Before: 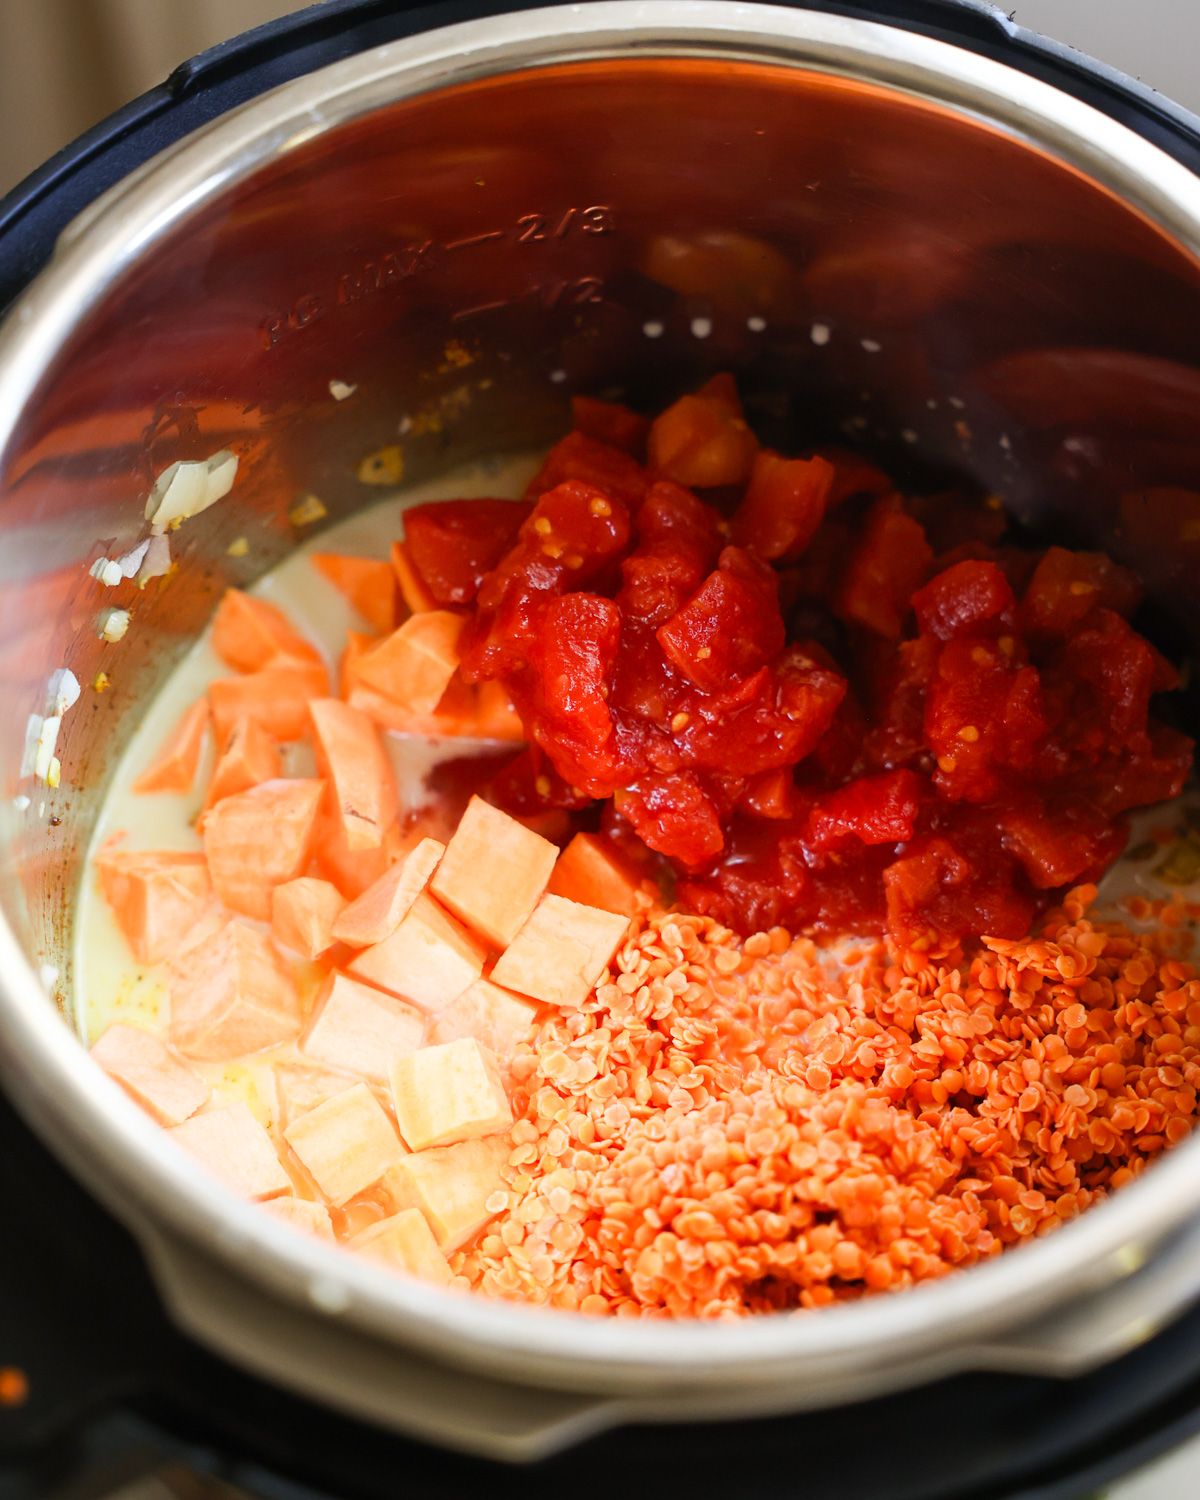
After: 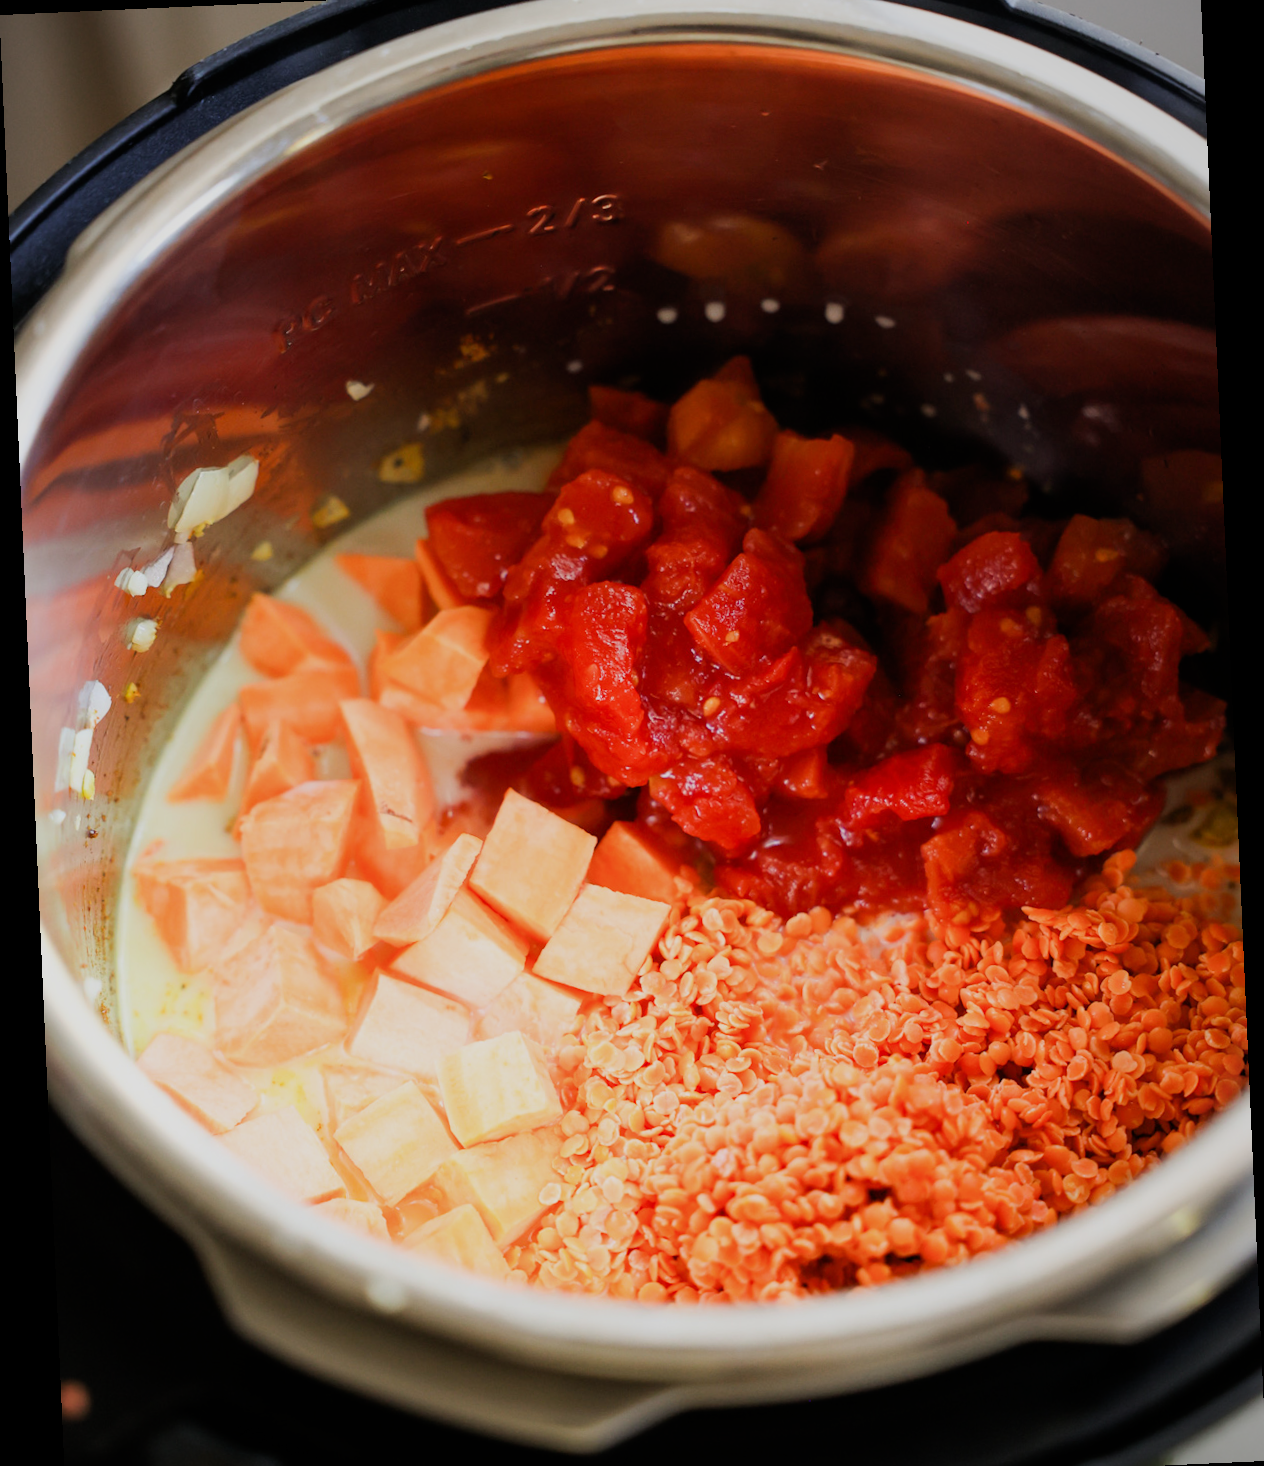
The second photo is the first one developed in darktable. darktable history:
filmic rgb: white relative exposure 3.8 EV, hardness 4.35
crop and rotate: top 2.479%, bottom 3.018%
rotate and perspective: rotation -2.56°, automatic cropping off
vignetting: fall-off start 91.19%
